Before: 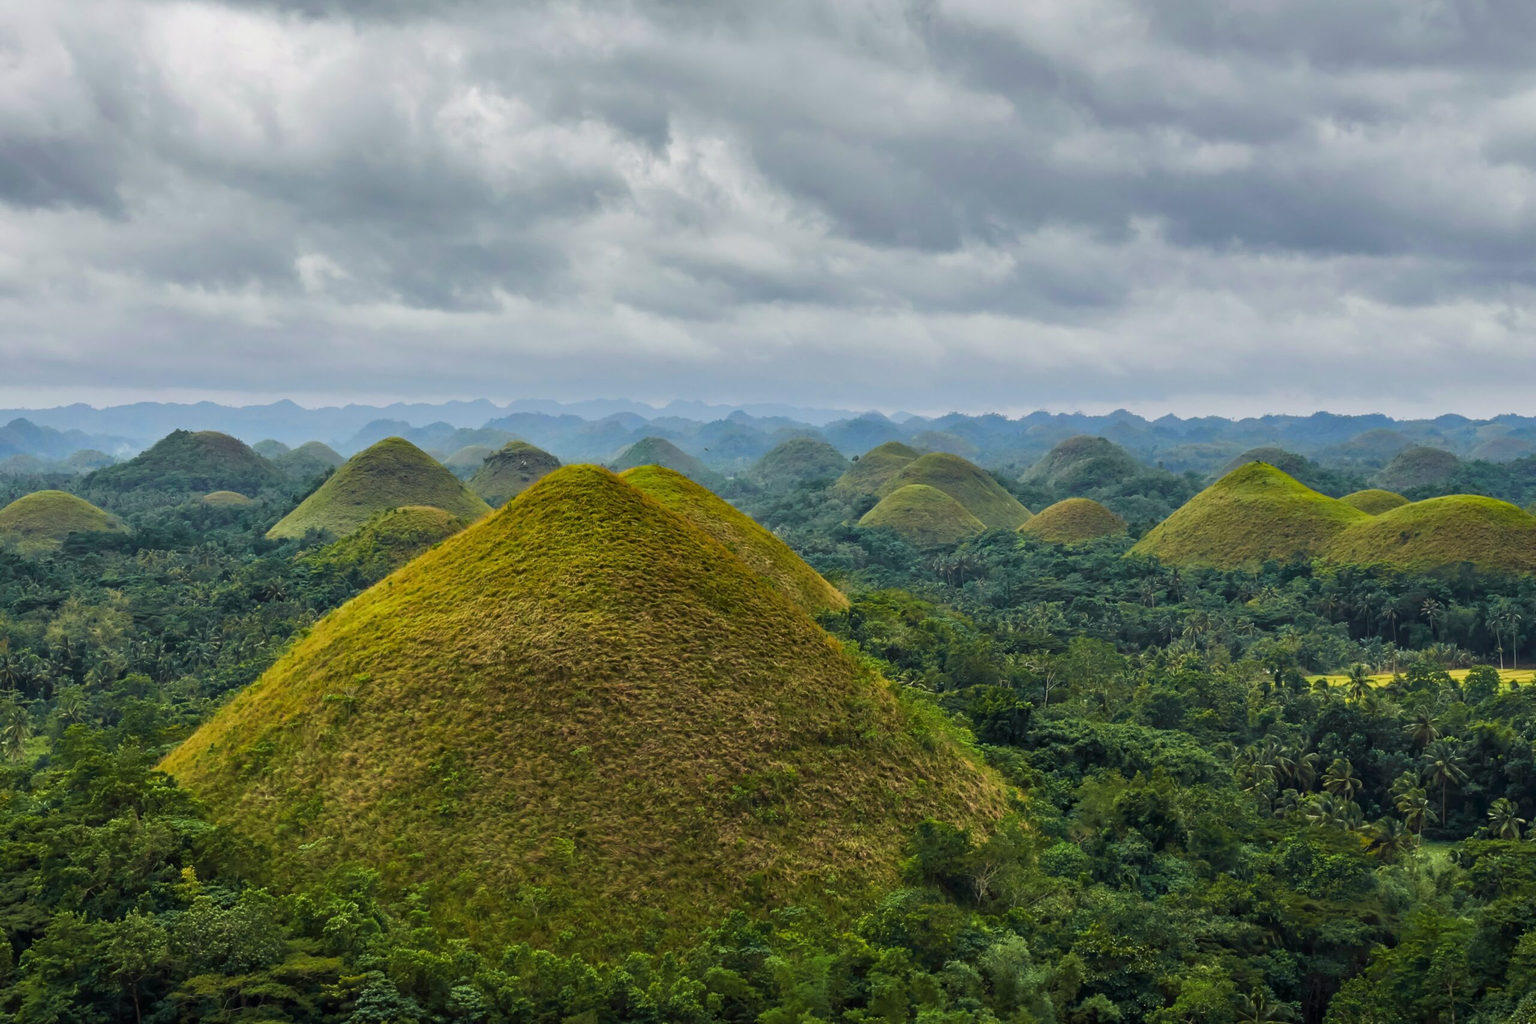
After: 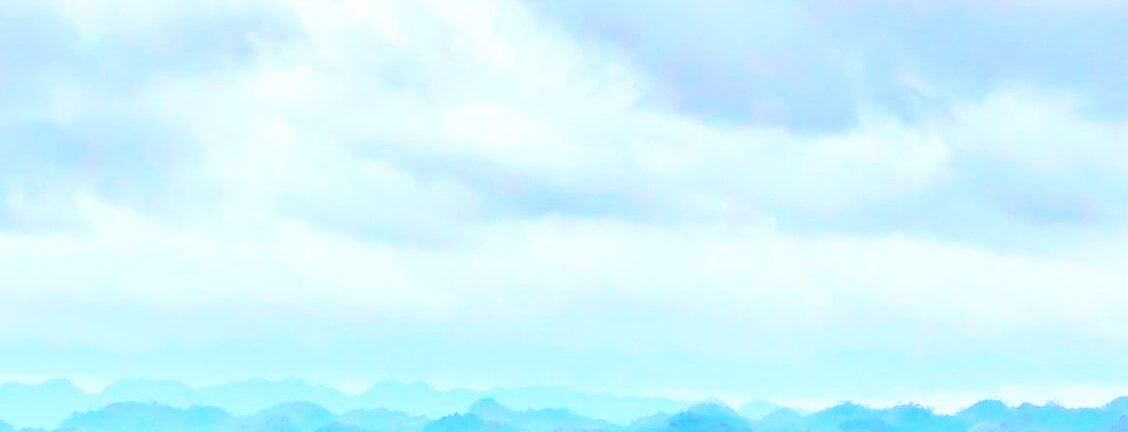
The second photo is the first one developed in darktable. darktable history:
contrast brightness saturation: contrast 0.201, brightness 0.168, saturation 0.219
levels: white 99.89%, levels [0.116, 0.574, 1]
crop: left 29.097%, top 16.789%, right 26.815%, bottom 57.872%
shadows and highlights: on, module defaults
sharpen: on, module defaults
color correction: highlights b* 0.051, saturation 0.981
base curve: curves: ch0 [(0, 0.015) (0.085, 0.116) (0.134, 0.298) (0.19, 0.545) (0.296, 0.764) (0.599, 0.982) (1, 1)]
